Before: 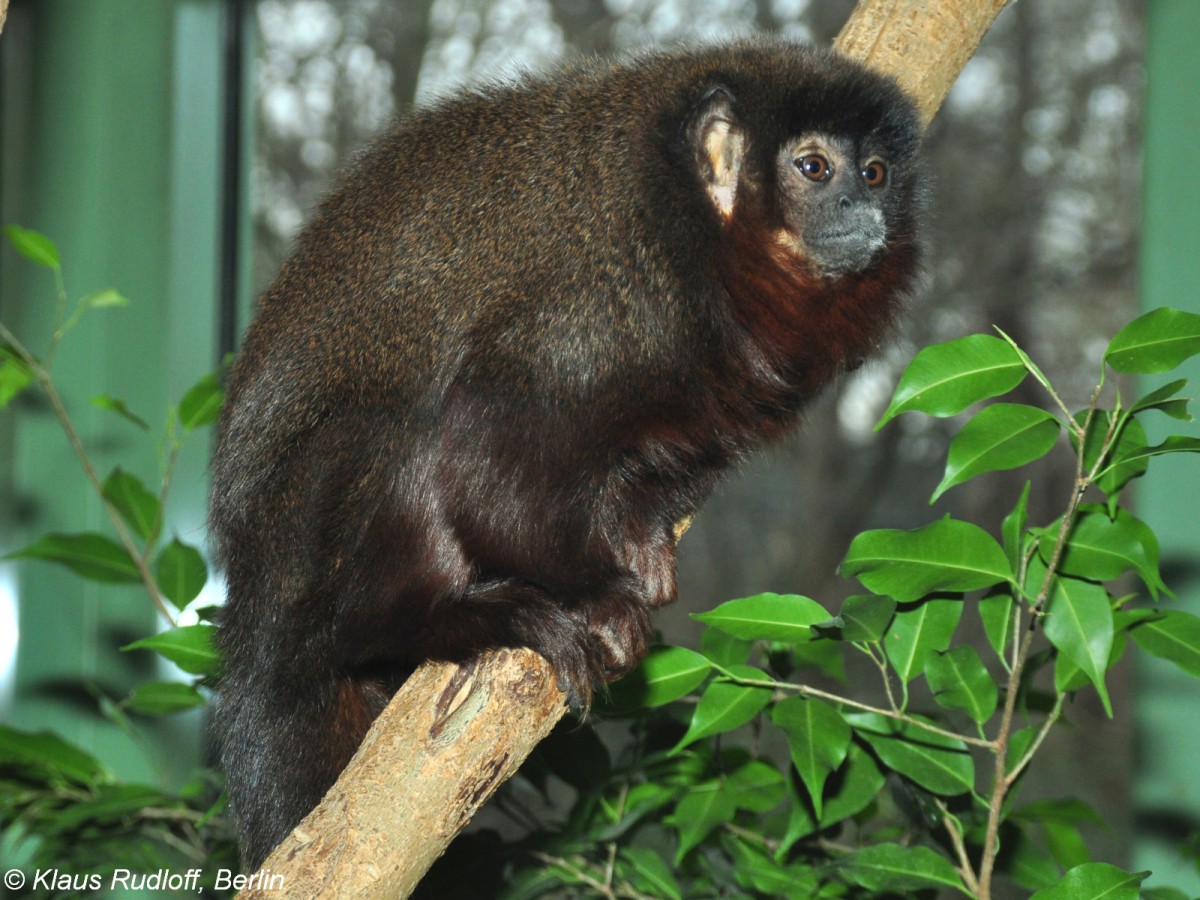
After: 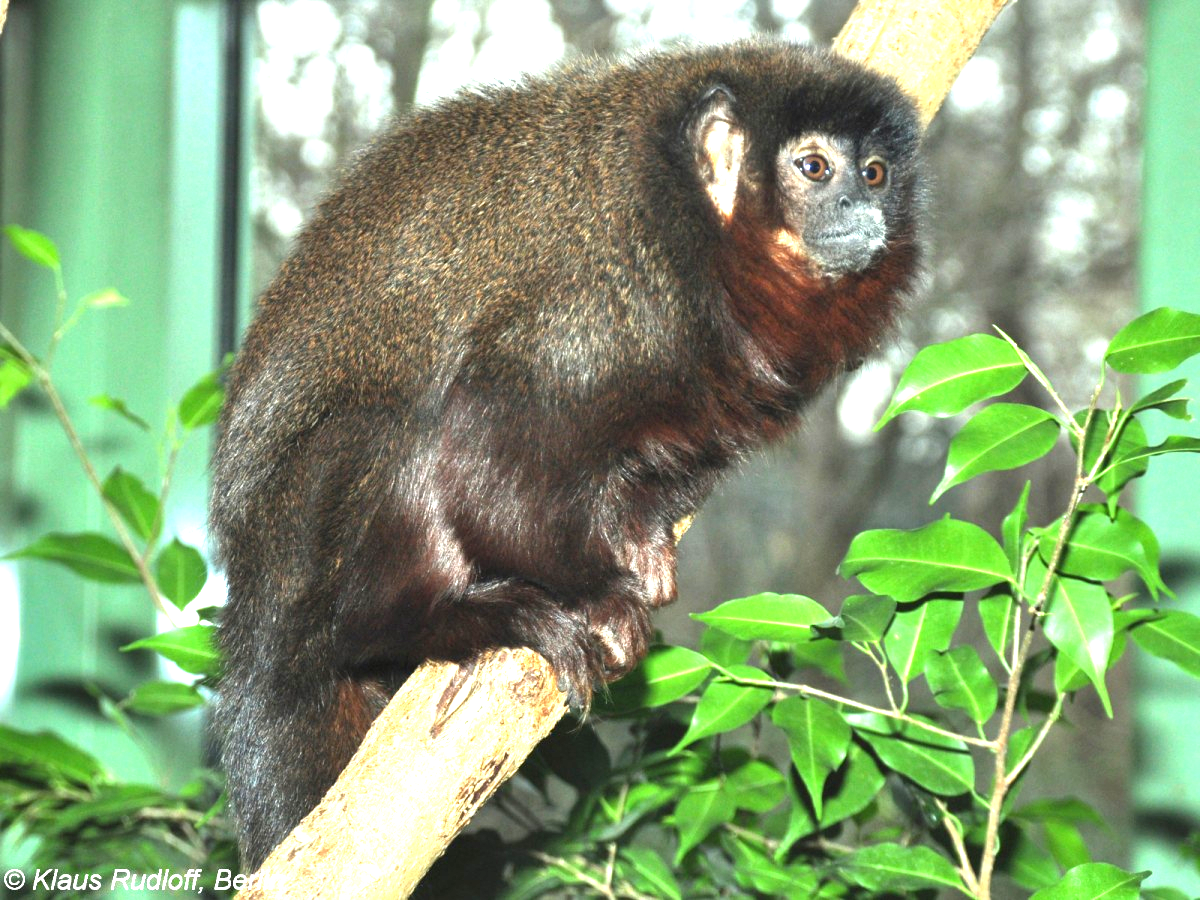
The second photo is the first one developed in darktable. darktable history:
exposure: black level correction 0.001, exposure 1.646 EV, compensate exposure bias true, compensate highlight preservation false
contrast equalizer: octaves 7, y [[0.515 ×6], [0.507 ×6], [0.425 ×6], [0 ×6], [0 ×6]]
